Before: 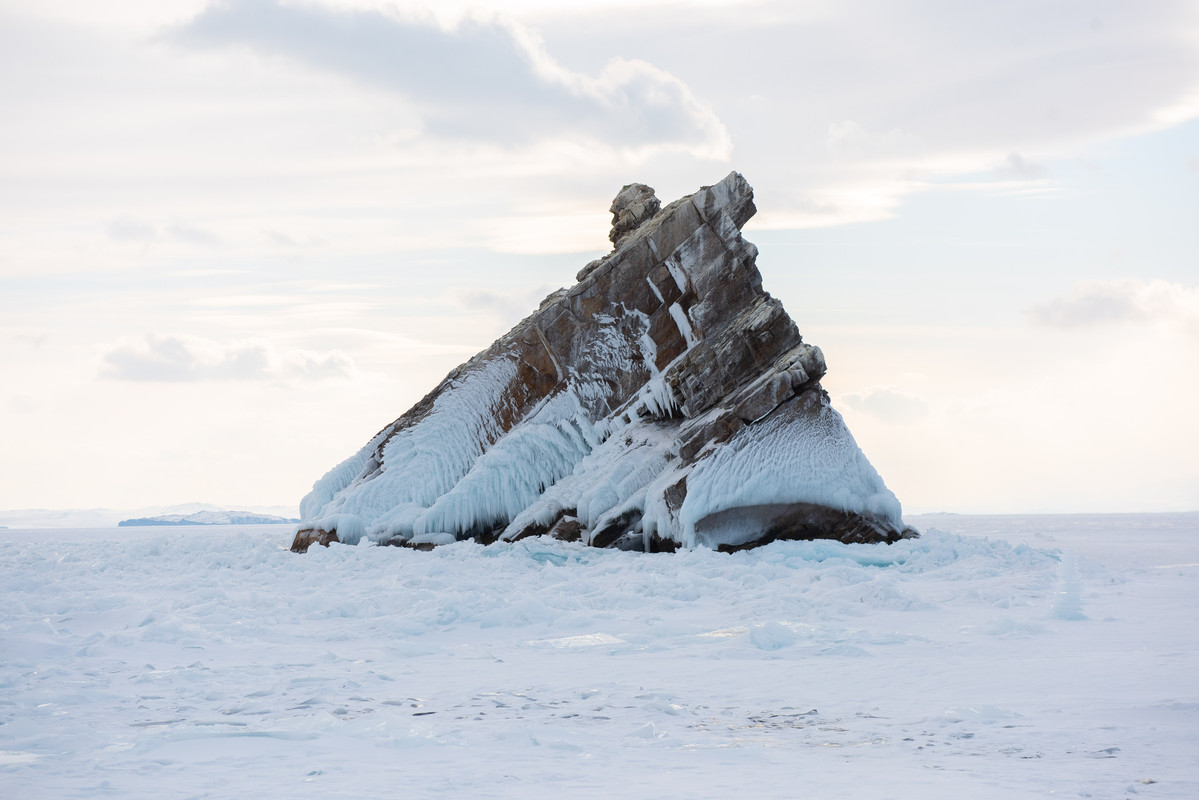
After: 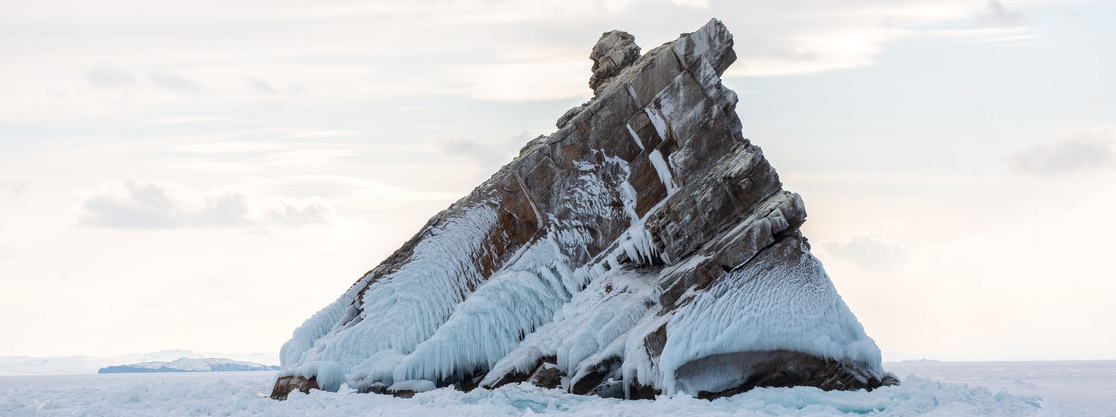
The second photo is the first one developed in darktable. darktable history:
crop: left 1.744%, top 19.225%, right 5.069%, bottom 28.357%
local contrast: on, module defaults
